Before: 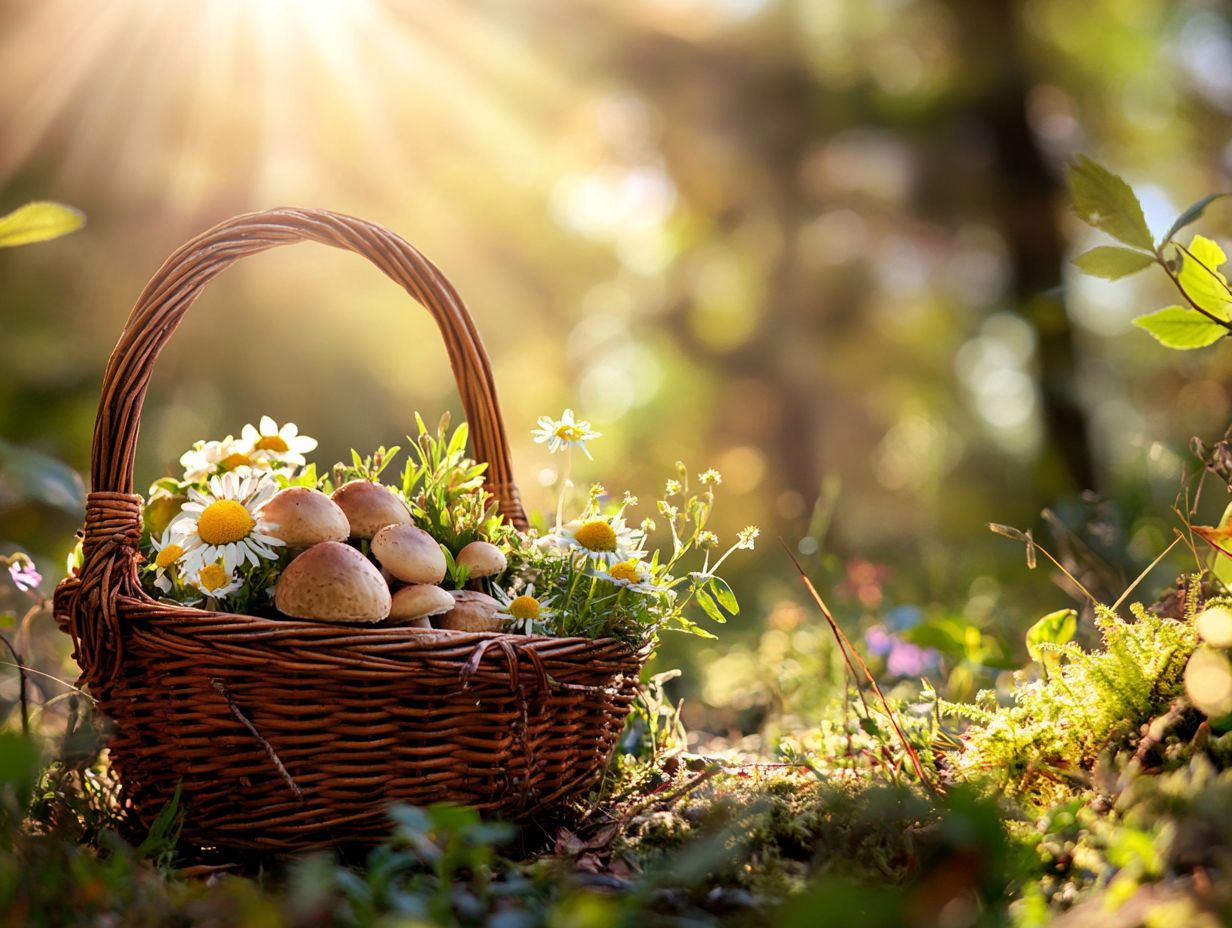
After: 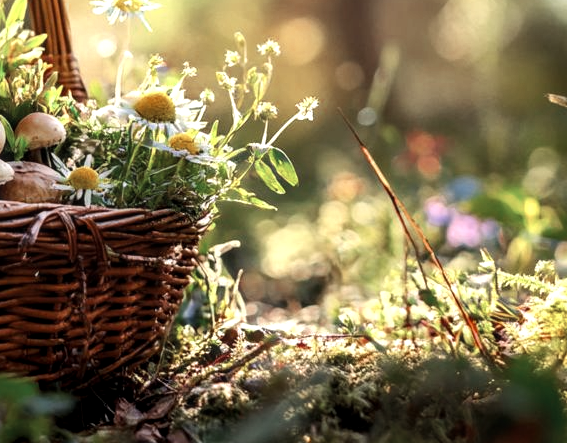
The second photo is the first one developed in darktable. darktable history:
local contrast: on, module defaults
crop: left 35.808%, top 46.233%, right 18.132%, bottom 6.014%
tone equalizer: -8 EV -0.39 EV, -7 EV -0.355 EV, -6 EV -0.335 EV, -5 EV -0.209 EV, -3 EV 0.248 EV, -2 EV 0.354 EV, -1 EV 0.379 EV, +0 EV 0.441 EV, edges refinement/feathering 500, mask exposure compensation -1.57 EV, preserve details no
color zones: curves: ch0 [(0, 0.5) (0.125, 0.4) (0.25, 0.5) (0.375, 0.4) (0.5, 0.4) (0.625, 0.35) (0.75, 0.35) (0.875, 0.5)]; ch1 [(0, 0.35) (0.125, 0.45) (0.25, 0.35) (0.375, 0.35) (0.5, 0.35) (0.625, 0.35) (0.75, 0.45) (0.875, 0.35)]; ch2 [(0, 0.6) (0.125, 0.5) (0.25, 0.5) (0.375, 0.6) (0.5, 0.6) (0.625, 0.5) (0.75, 0.5) (0.875, 0.5)]
